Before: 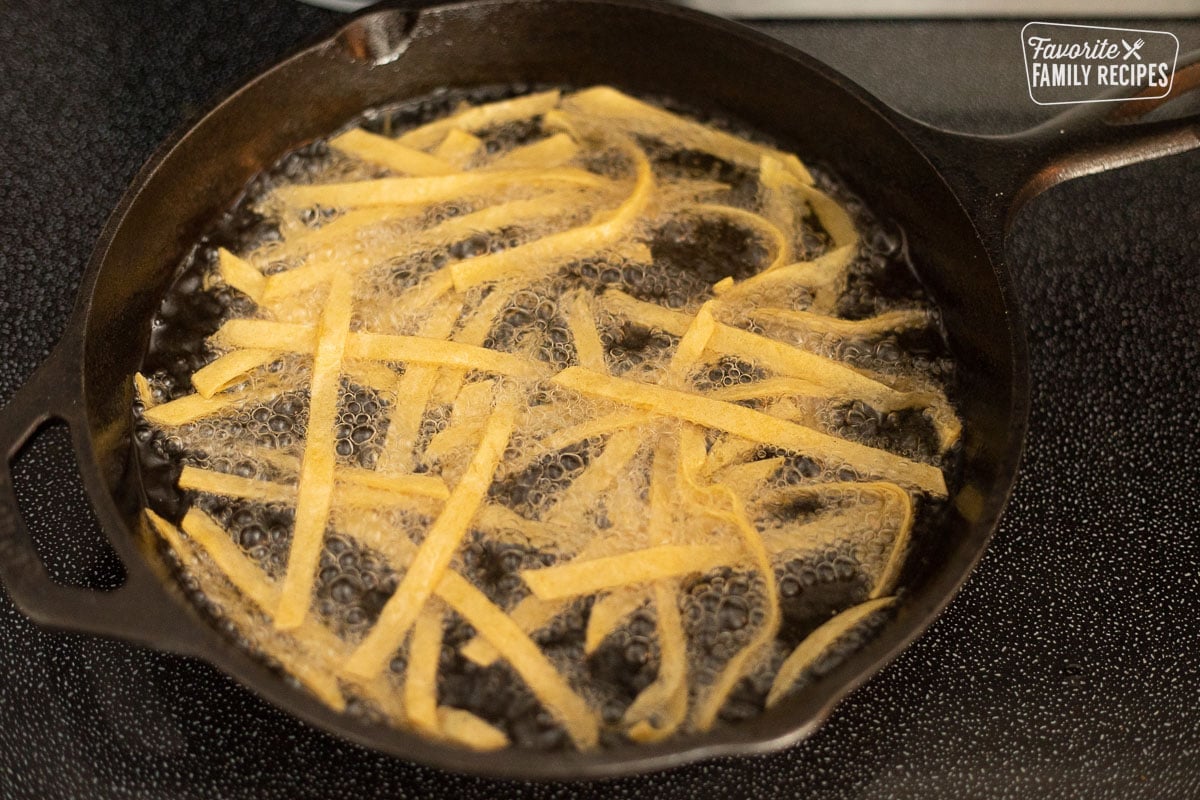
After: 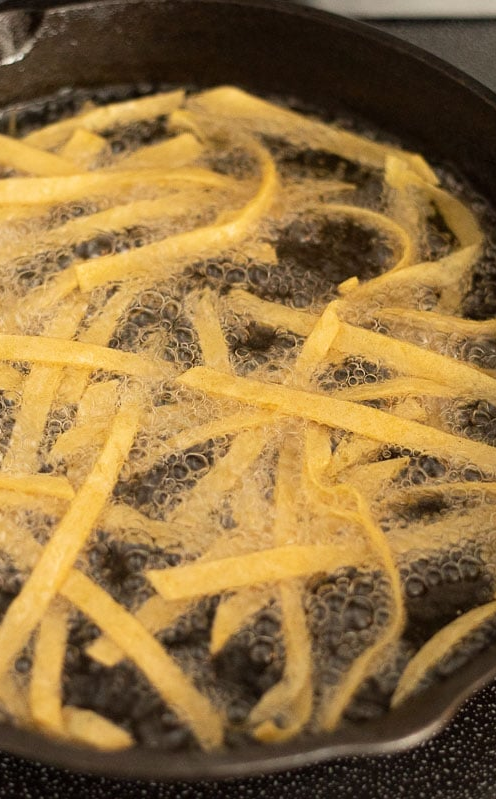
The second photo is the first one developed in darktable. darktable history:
crop: left 31.3%, right 27.304%
